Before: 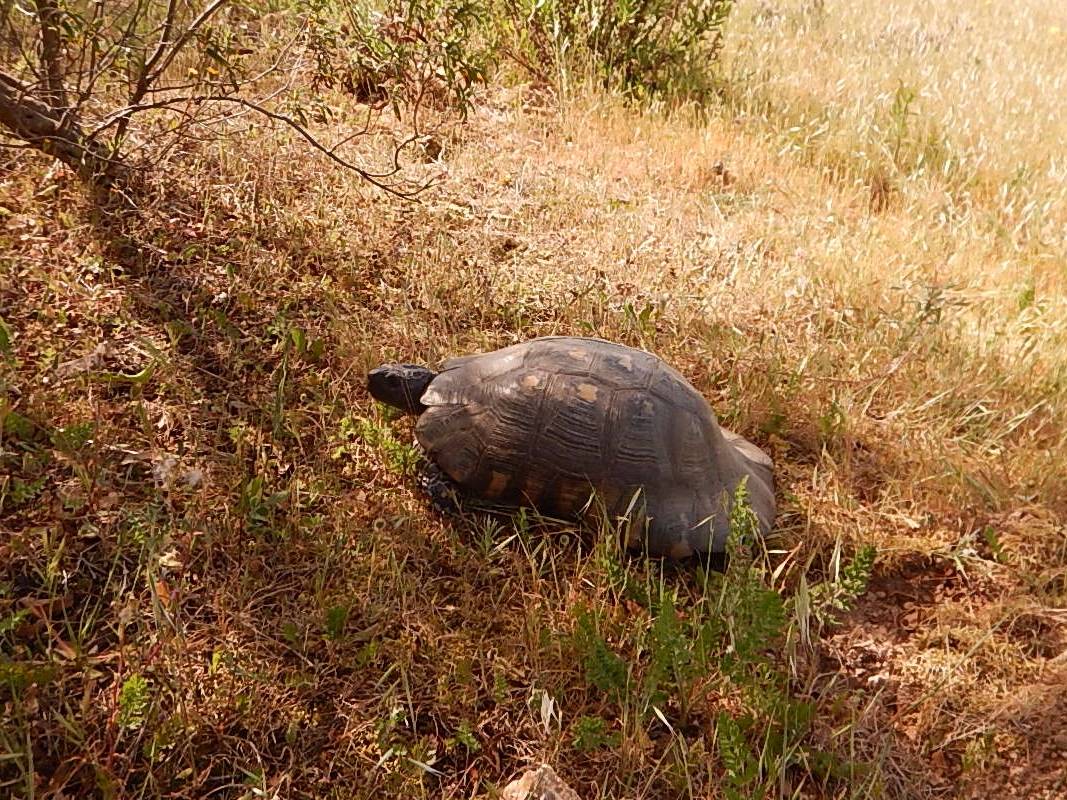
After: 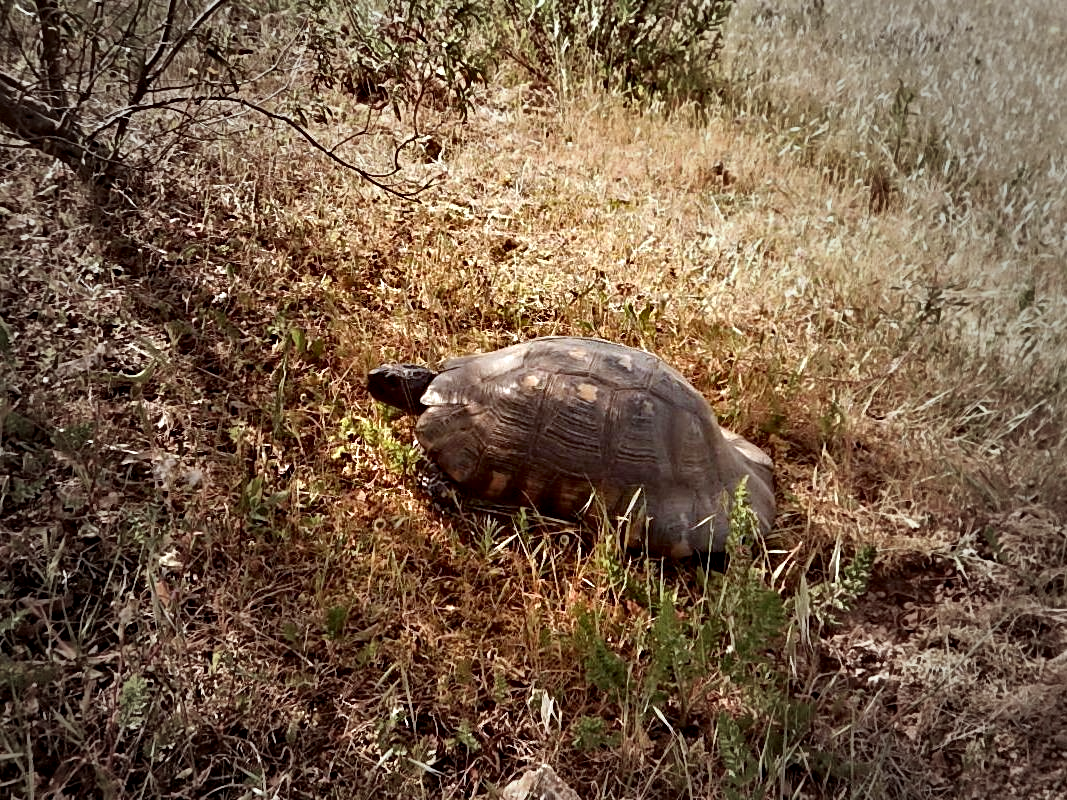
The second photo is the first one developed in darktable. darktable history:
vignetting: fall-off start 33.34%, fall-off radius 64.52%, width/height ratio 0.962
color correction: highlights a* -5.08, highlights b* -3.69, shadows a* 3.92, shadows b* 4.29
shadows and highlights: soften with gaussian
contrast equalizer: octaves 7, y [[0.511, 0.558, 0.631, 0.632, 0.559, 0.512], [0.5 ×6], [0.507, 0.559, 0.627, 0.644, 0.647, 0.647], [0 ×6], [0 ×6]]
